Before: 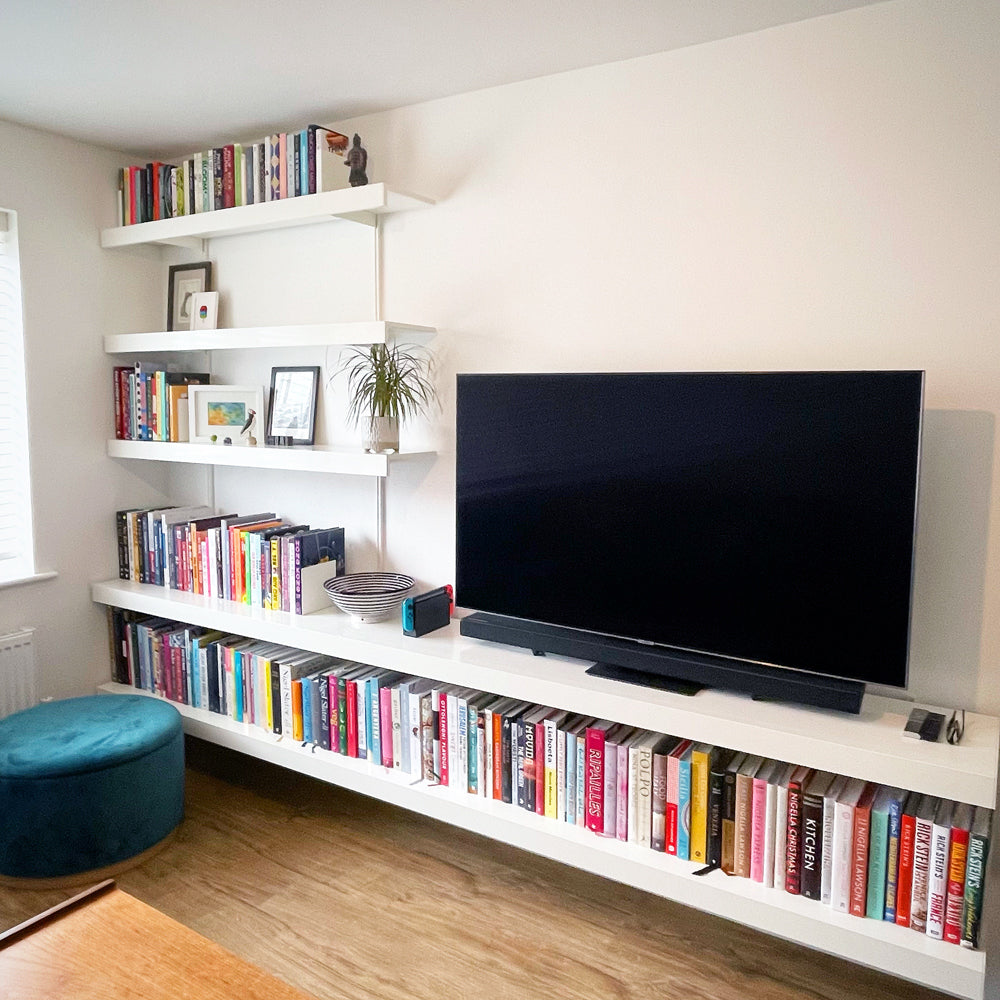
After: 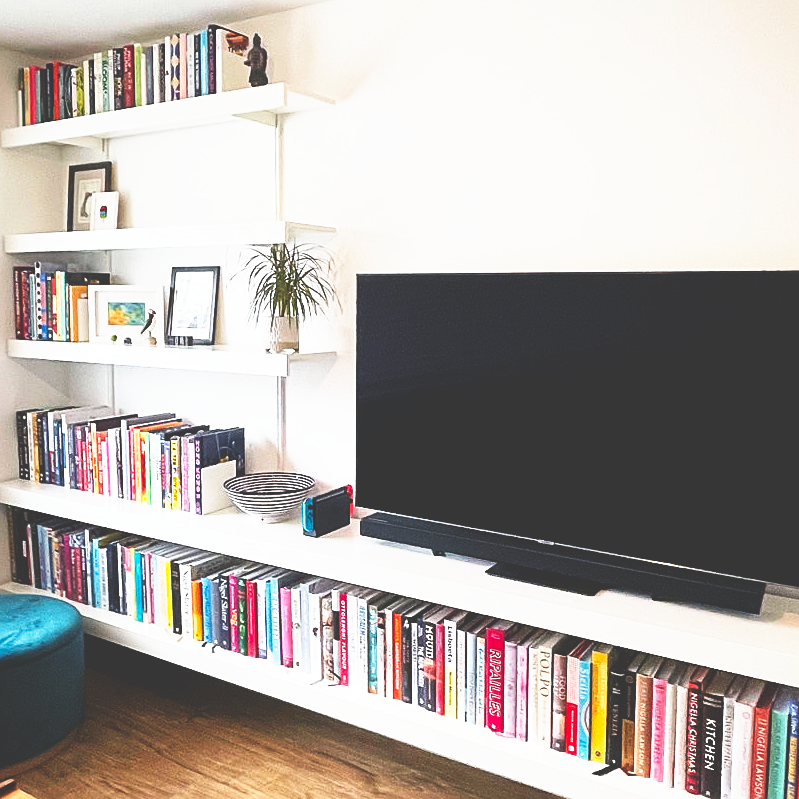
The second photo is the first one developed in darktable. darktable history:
sharpen: on, module defaults
crop and rotate: left 10.071%, top 10.071%, right 10.02%, bottom 10.02%
base curve: curves: ch0 [(0, 0.036) (0.007, 0.037) (0.604, 0.887) (1, 1)], preserve colors none
